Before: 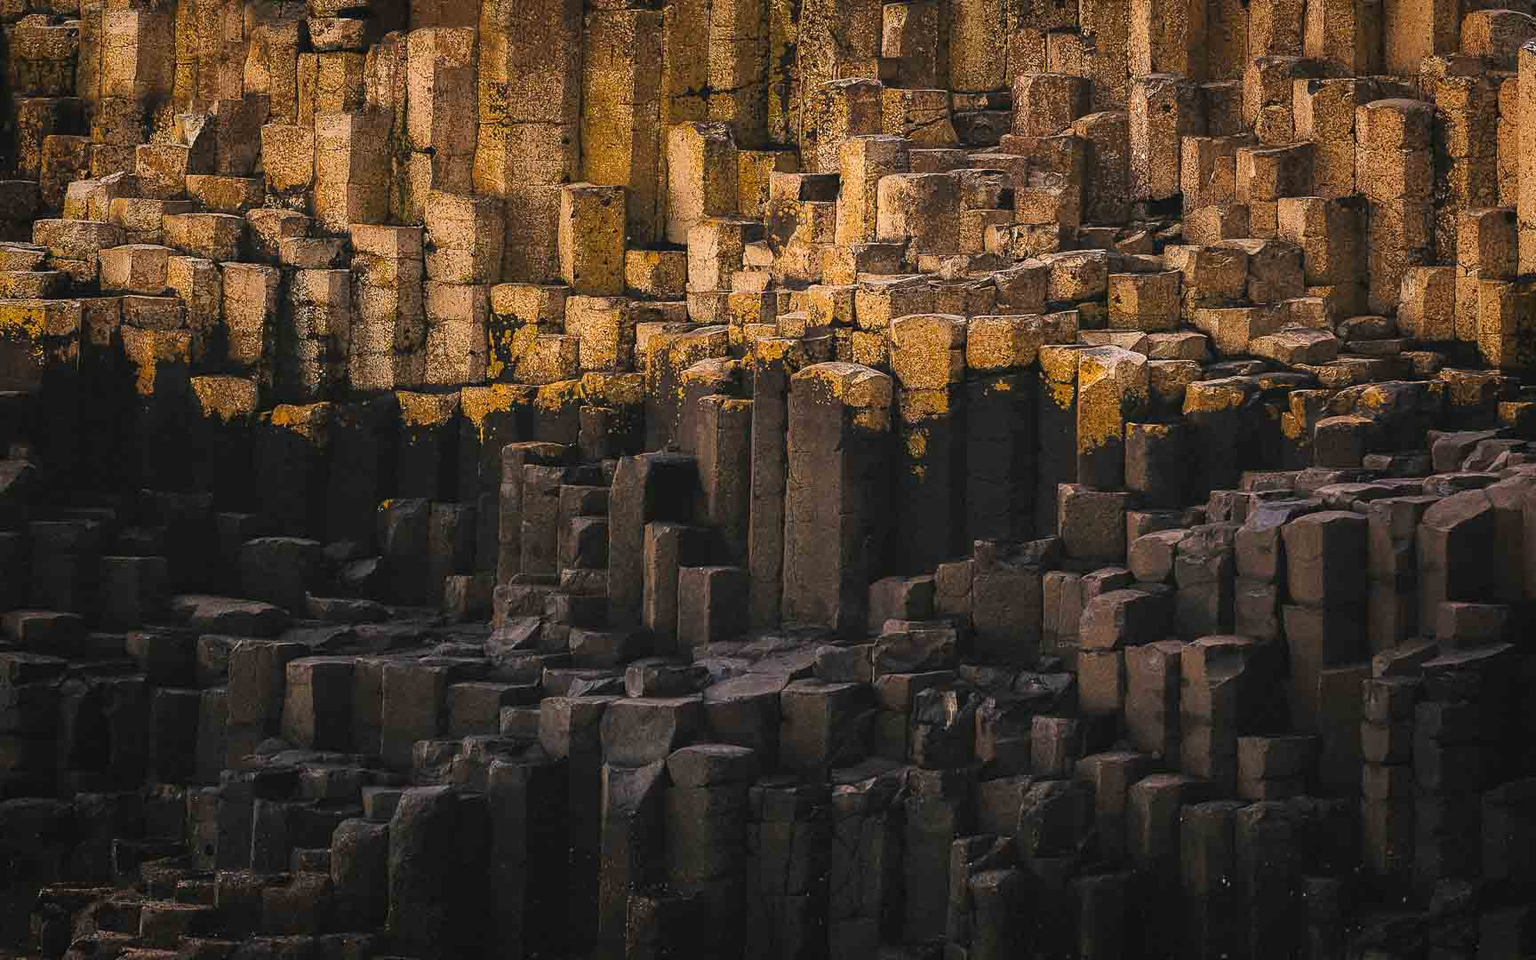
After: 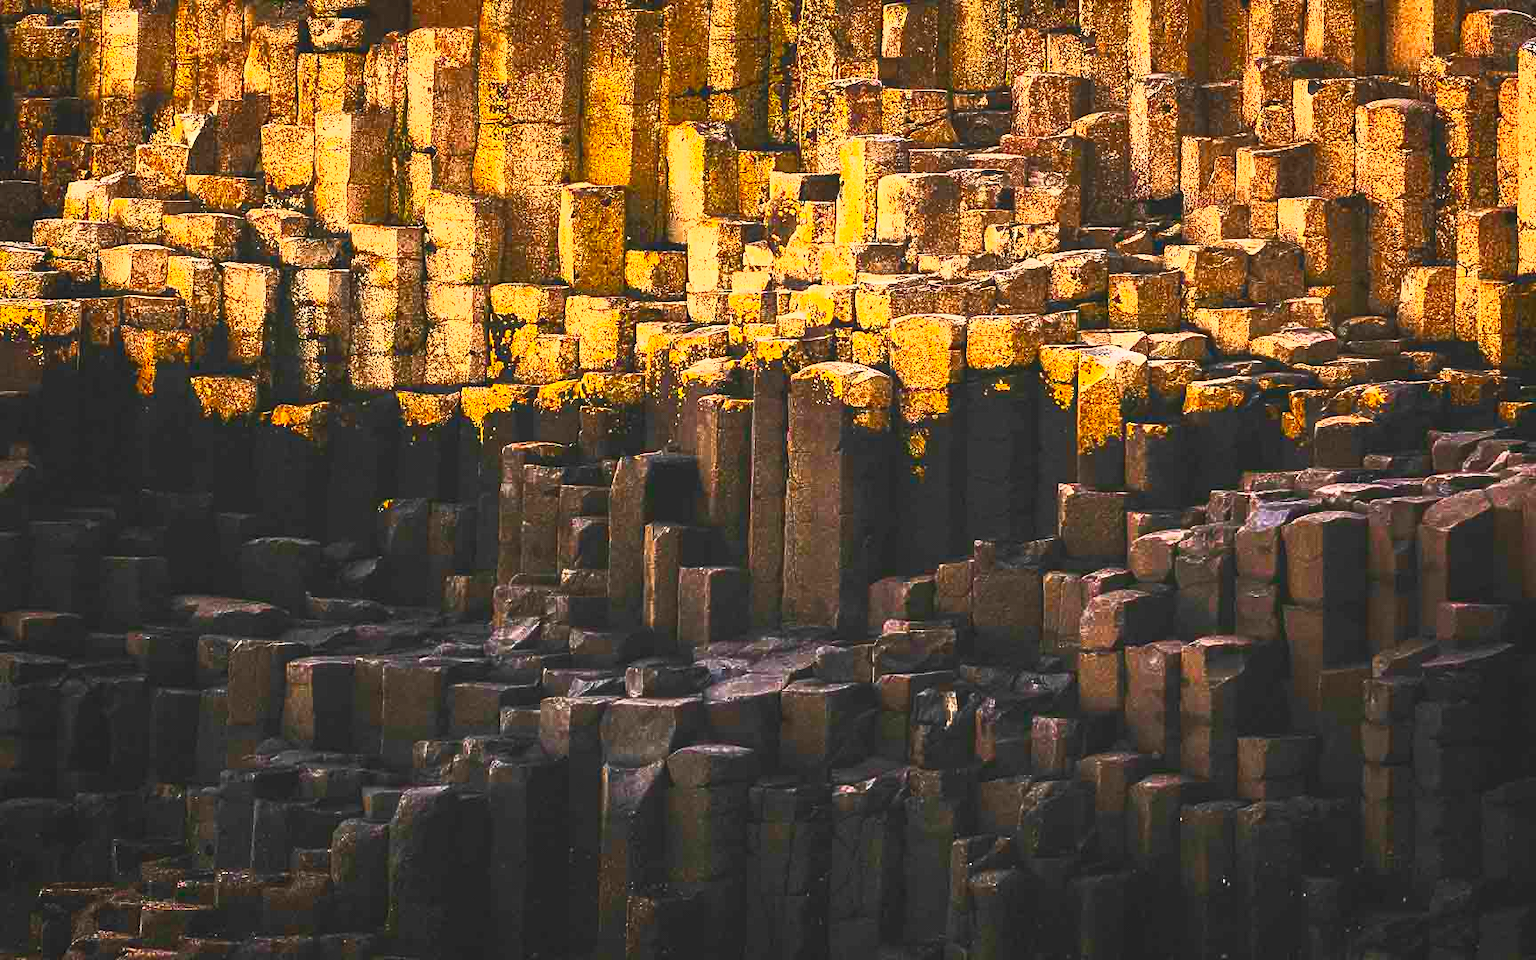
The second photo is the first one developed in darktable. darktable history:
contrast brightness saturation: contrast 0.997, brightness 0.988, saturation 0.981
